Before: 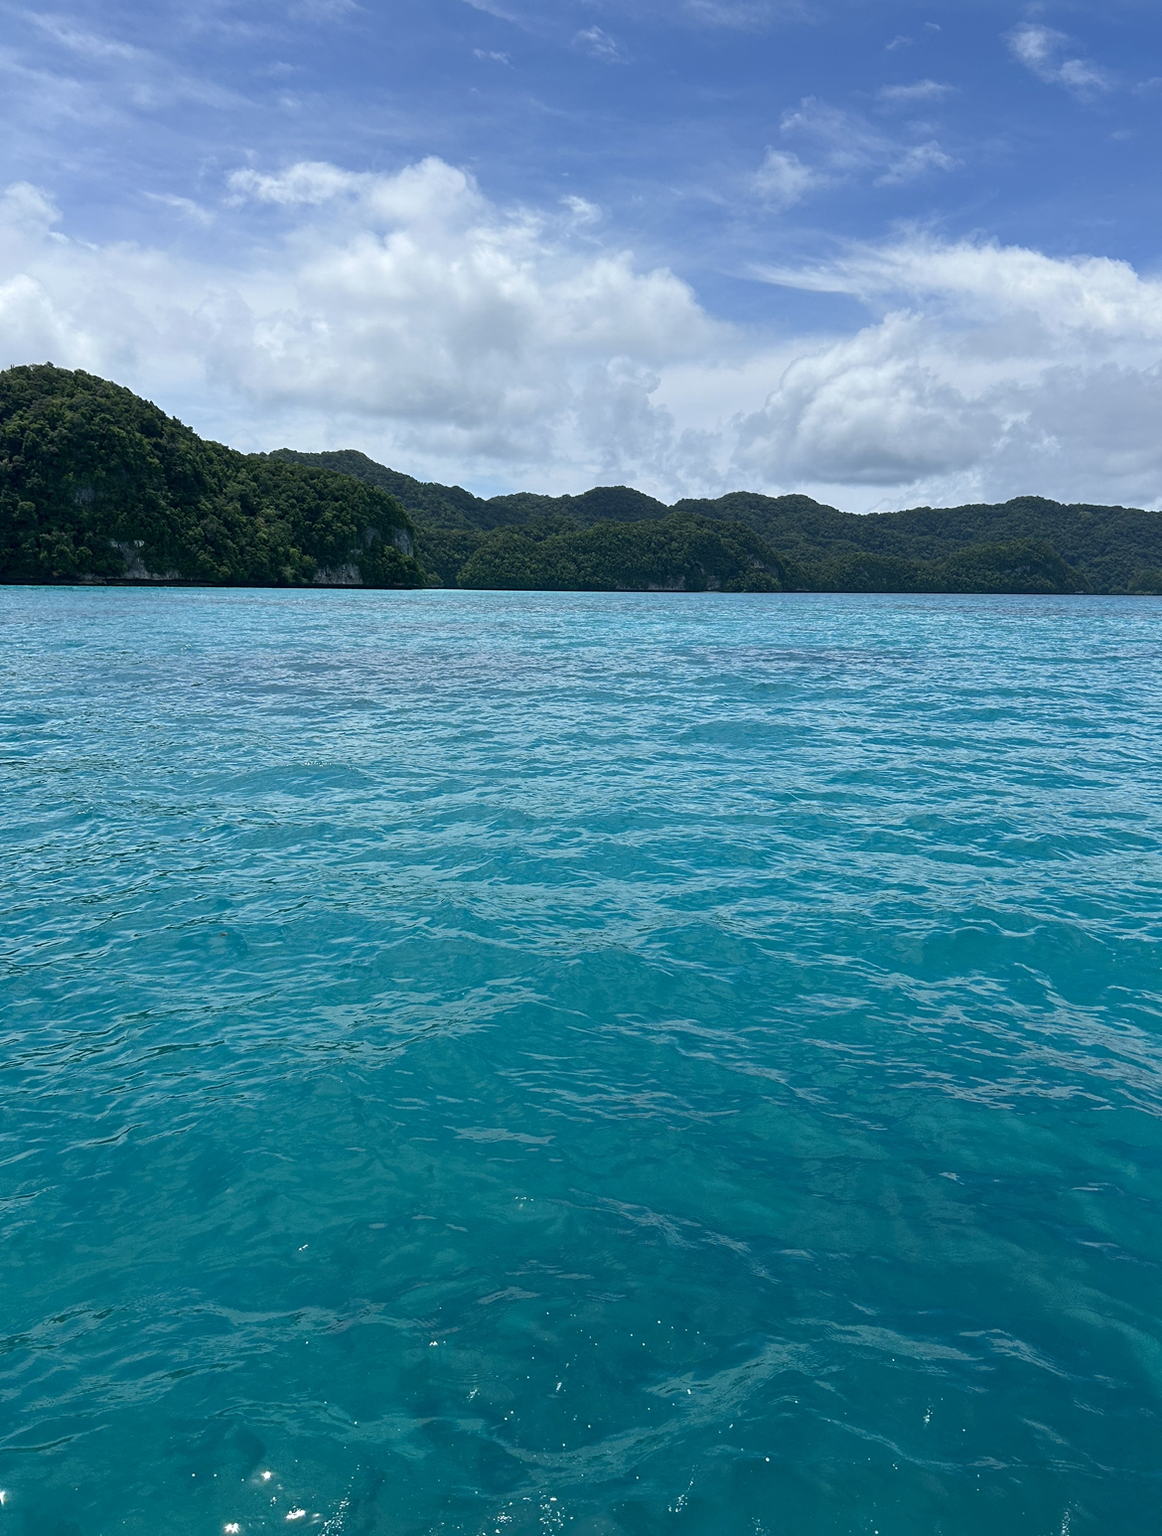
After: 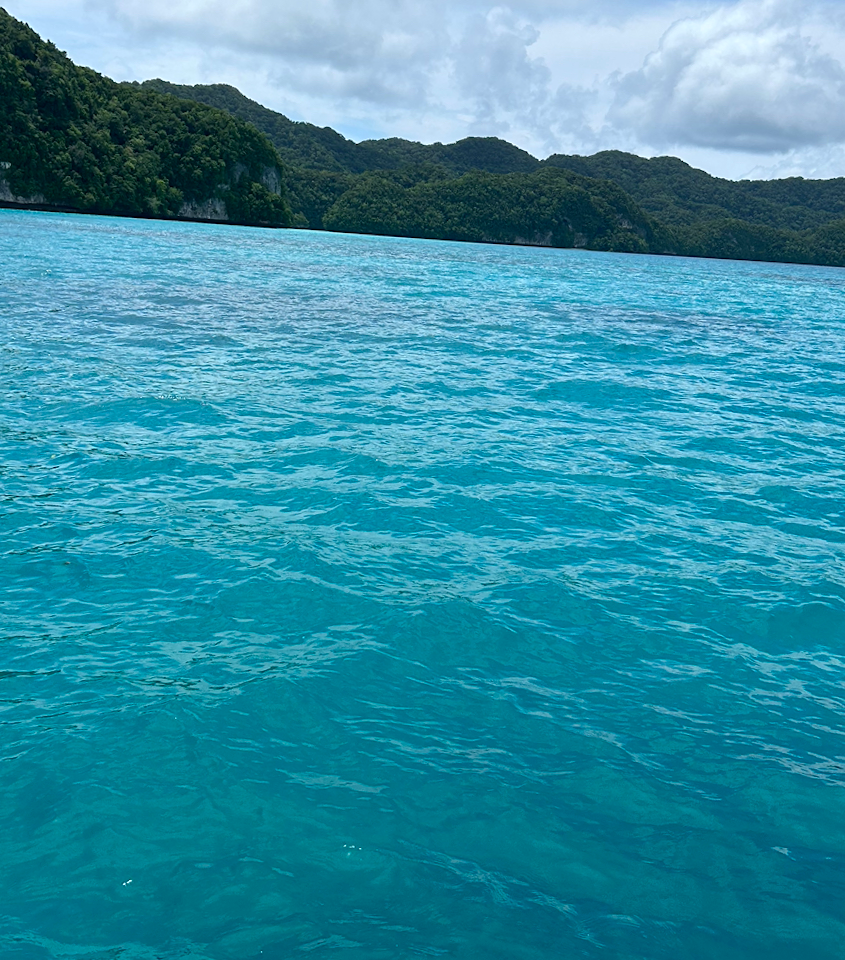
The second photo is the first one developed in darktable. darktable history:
exposure: exposure 0.2 EV, compensate exposure bias true, compensate highlight preservation false
crop and rotate: angle -3.5°, left 9.799%, top 20.847%, right 12.201%, bottom 12.103%
